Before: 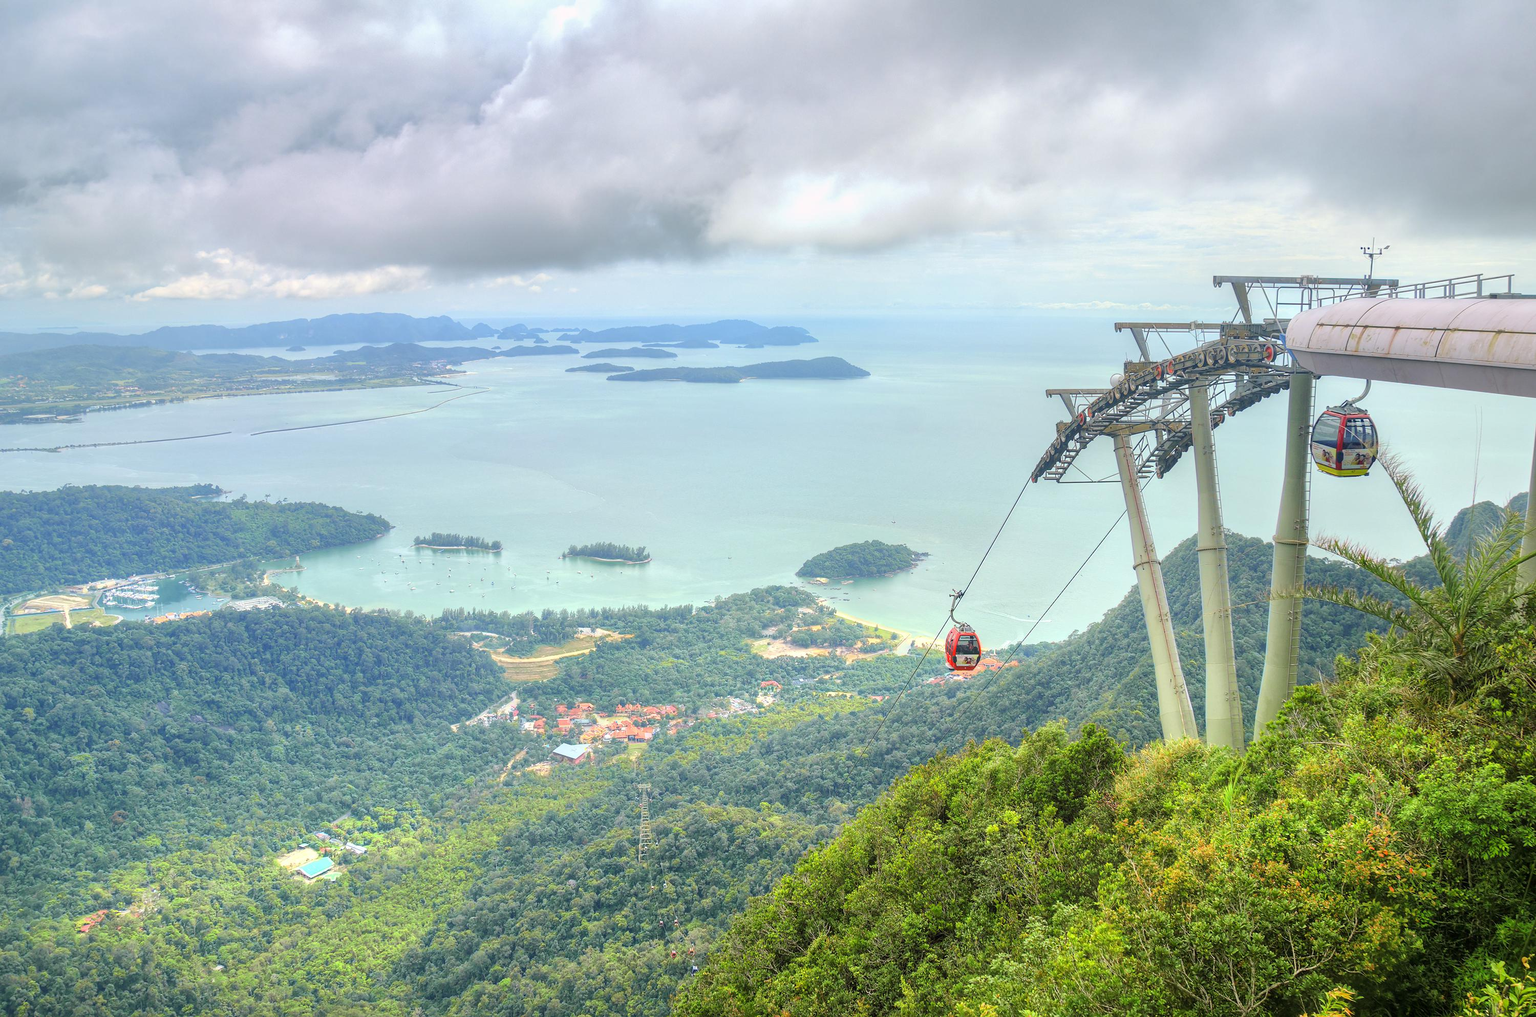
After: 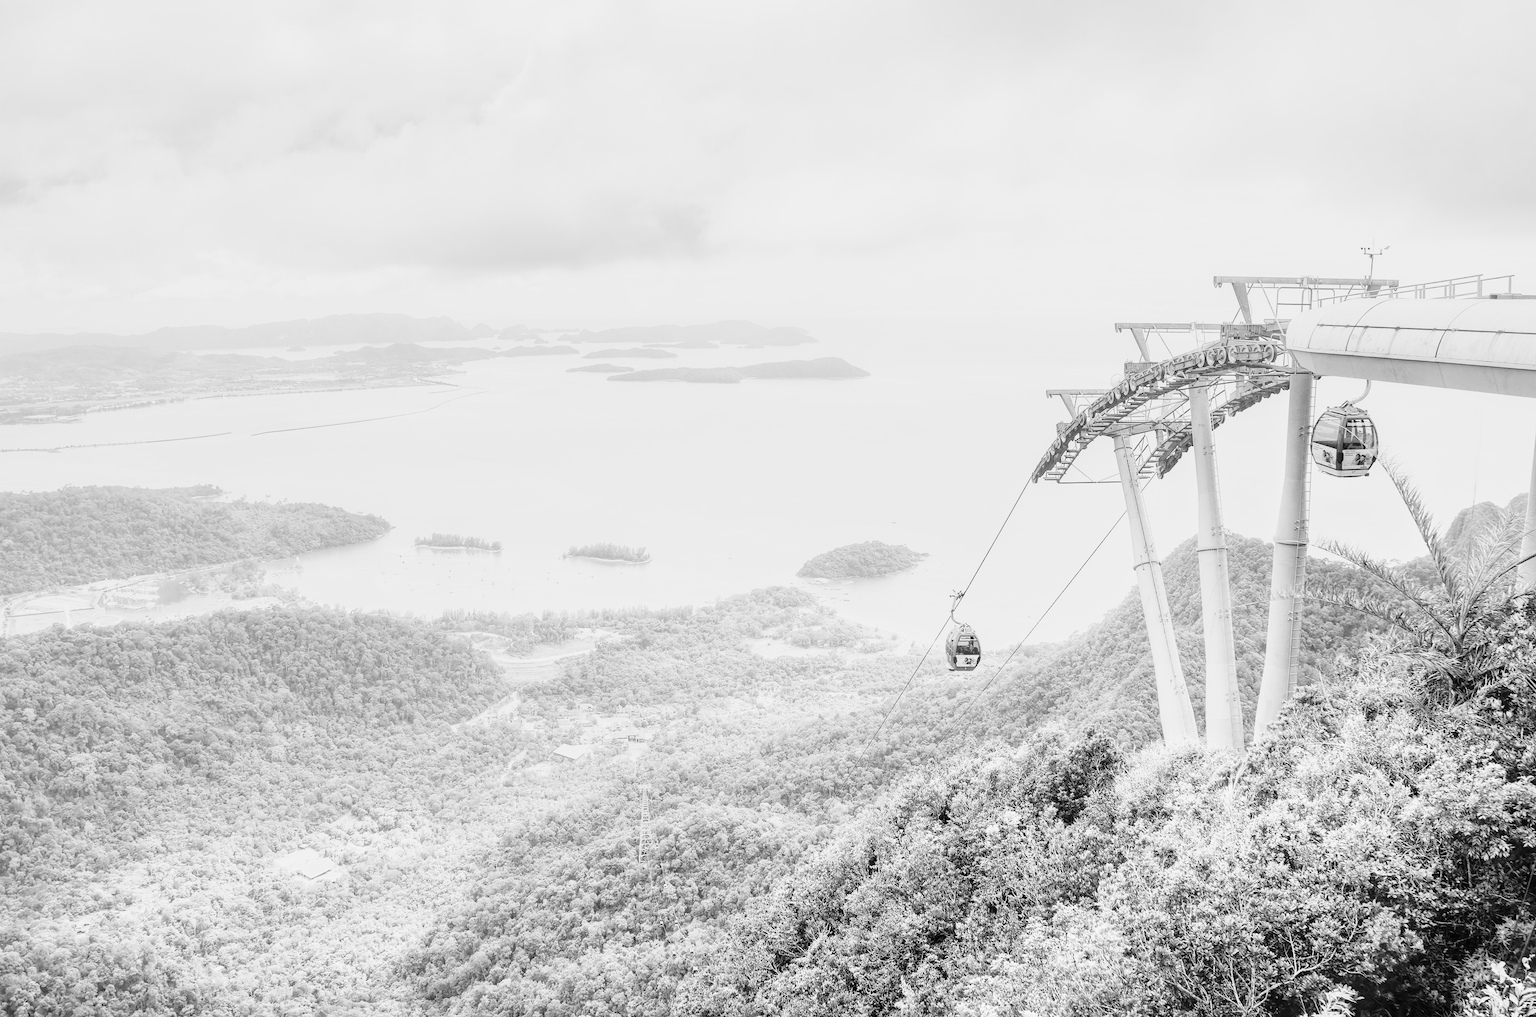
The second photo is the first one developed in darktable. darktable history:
monochrome: a -74.22, b 78.2
contrast brightness saturation: contrast 0.14
base curve: curves: ch0 [(0, 0) (0.028, 0.03) (0.105, 0.232) (0.387, 0.748) (0.754, 0.968) (1, 1)], fusion 1, exposure shift 0.576, preserve colors none
